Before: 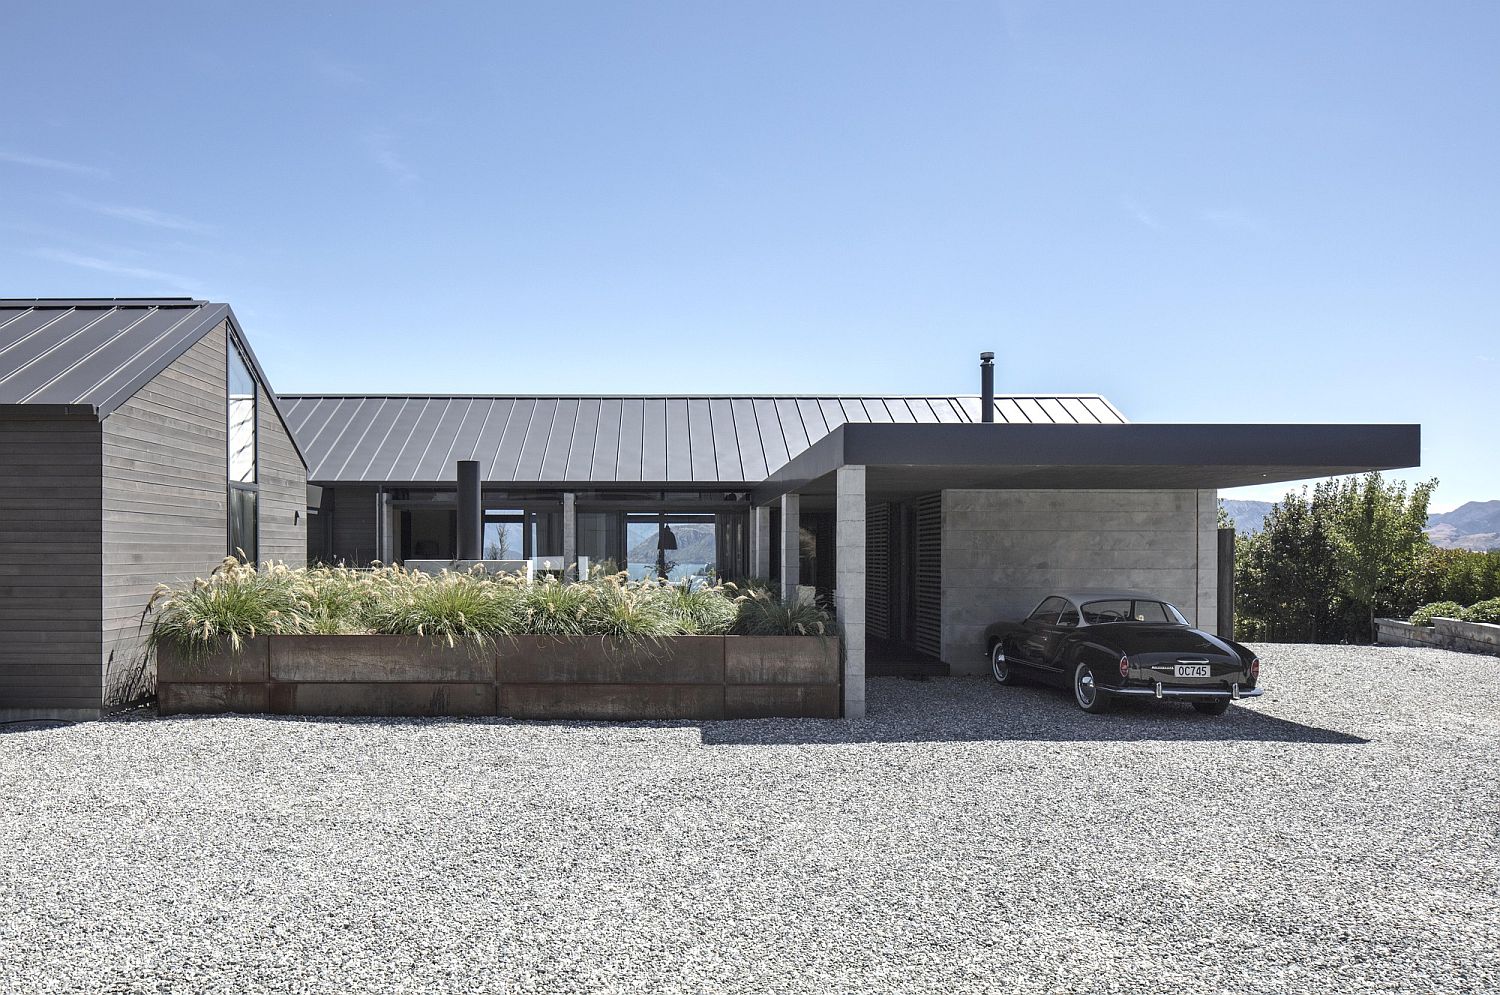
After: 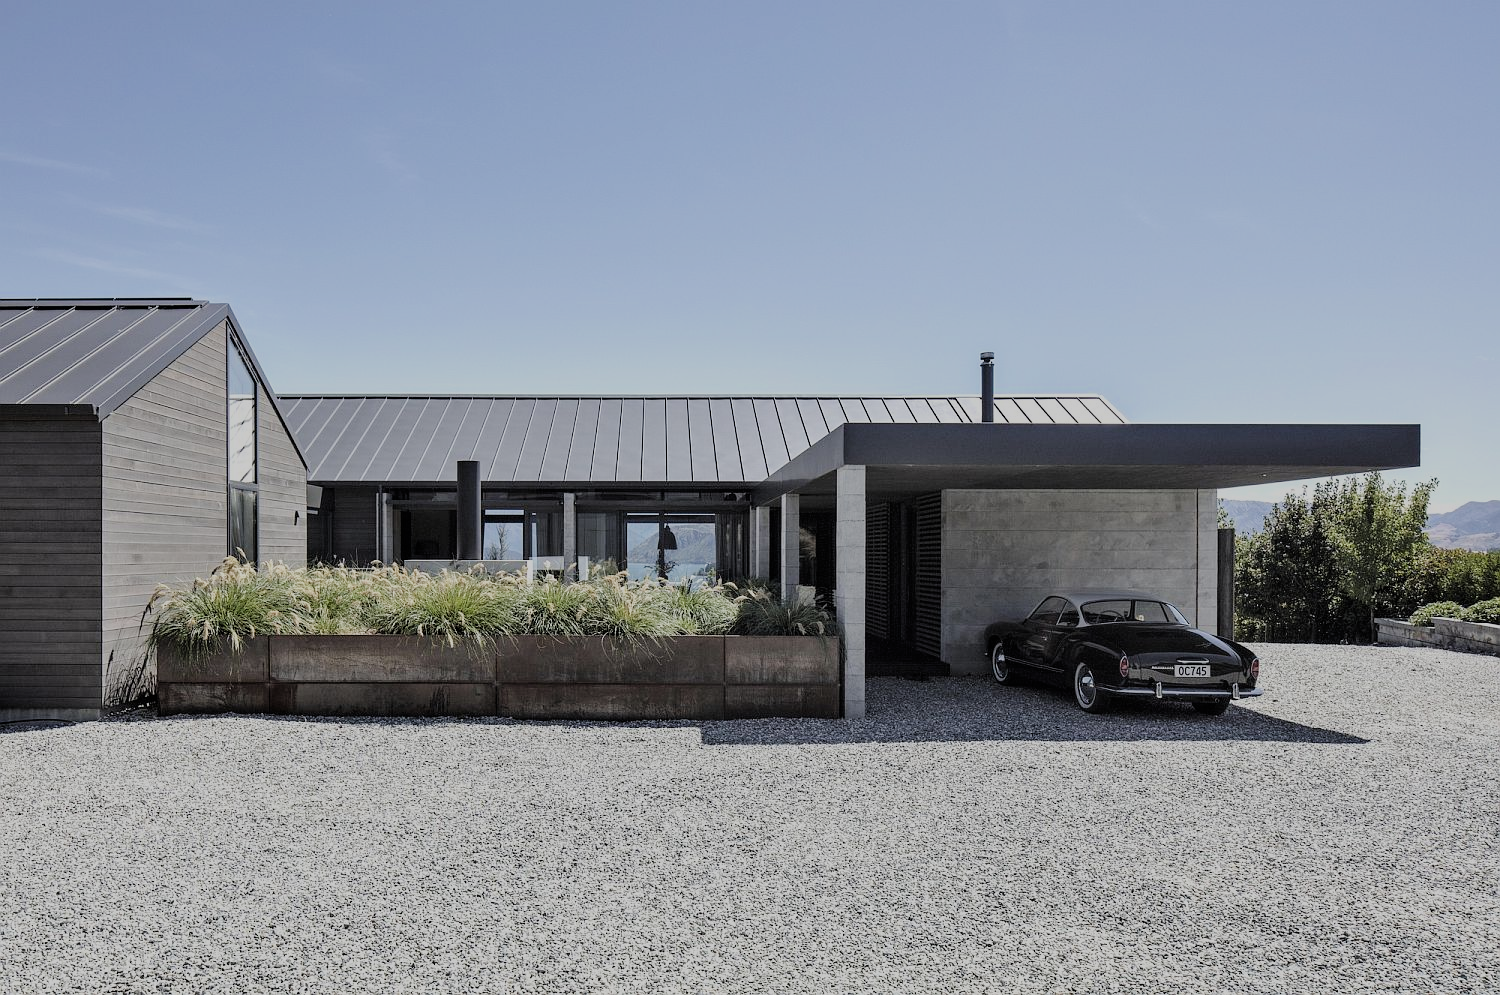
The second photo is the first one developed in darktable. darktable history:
filmic rgb: black relative exposure -6.14 EV, white relative exposure 6.94 EV, hardness 2.27
